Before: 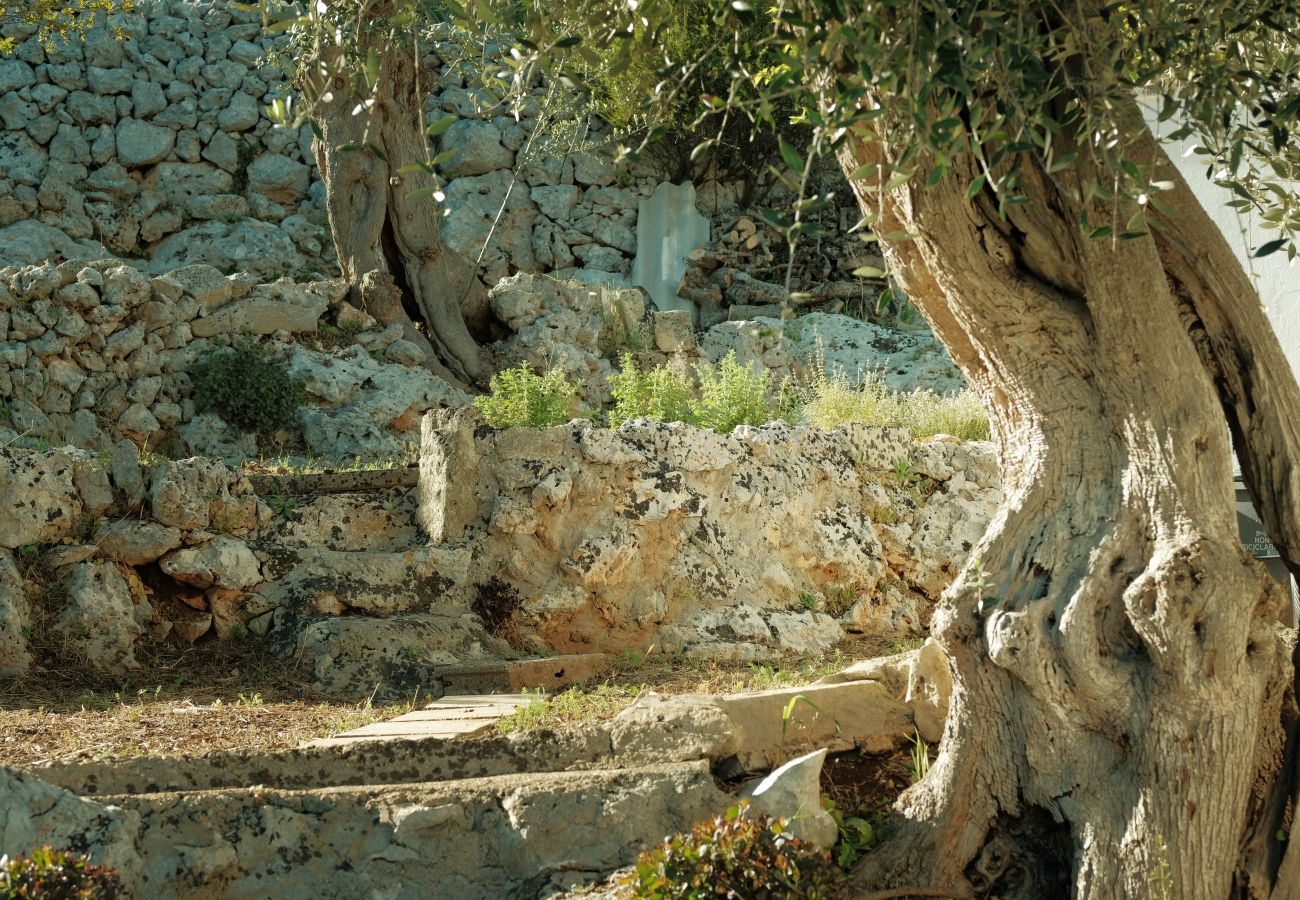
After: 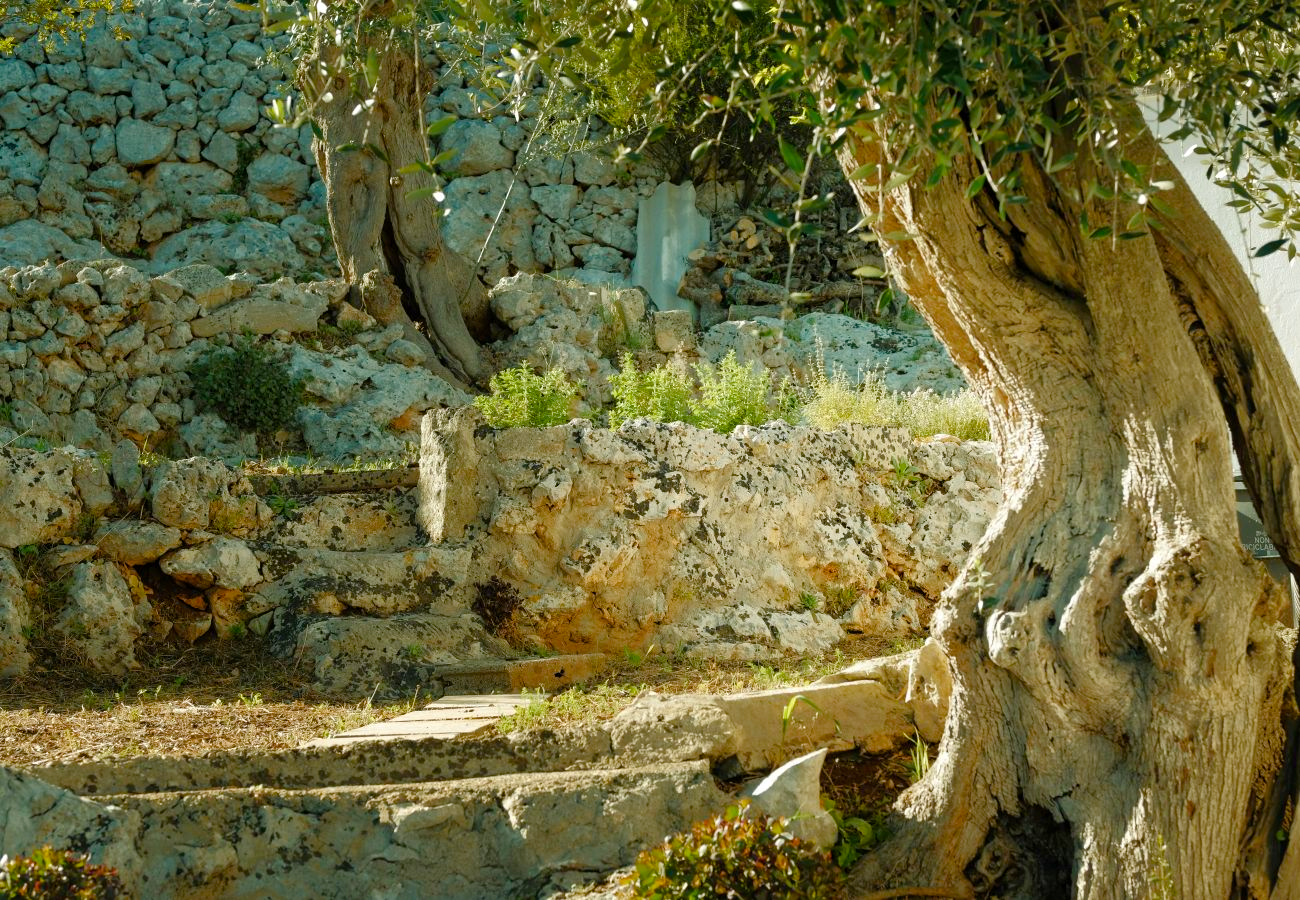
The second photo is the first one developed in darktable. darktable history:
tone equalizer: on, module defaults
color balance rgb: perceptual saturation grading › global saturation 35%, perceptual saturation grading › highlights -30%, perceptual saturation grading › shadows 35%, perceptual brilliance grading › global brilliance 3%, perceptual brilliance grading › highlights -3%, perceptual brilliance grading › shadows 3%
